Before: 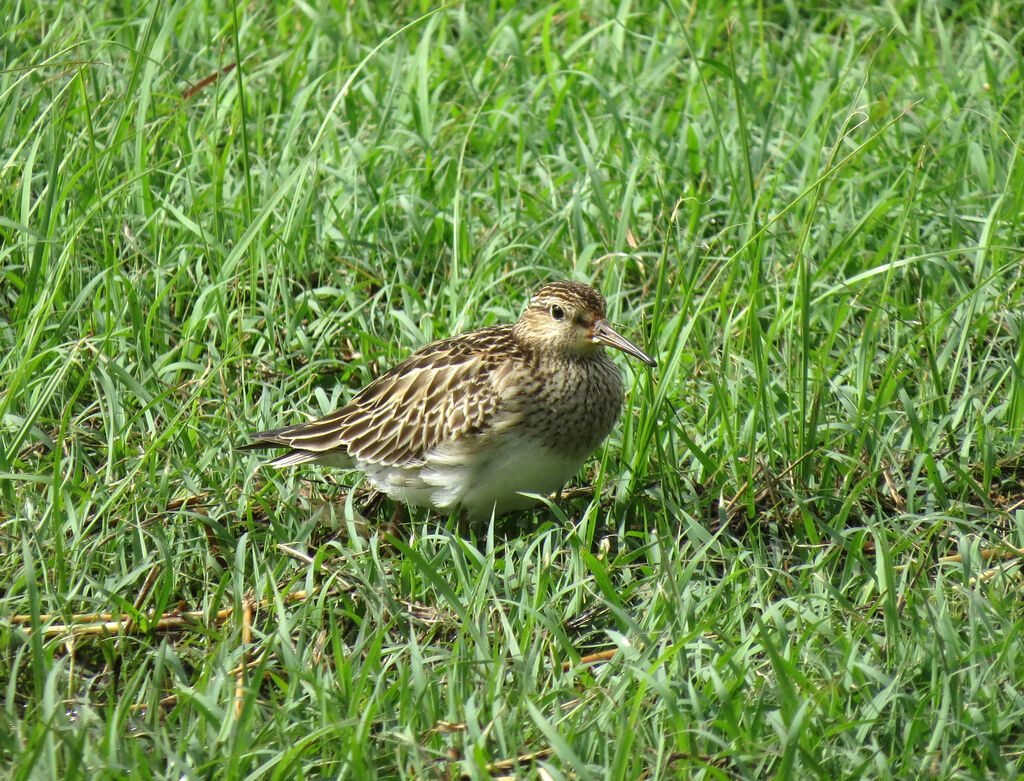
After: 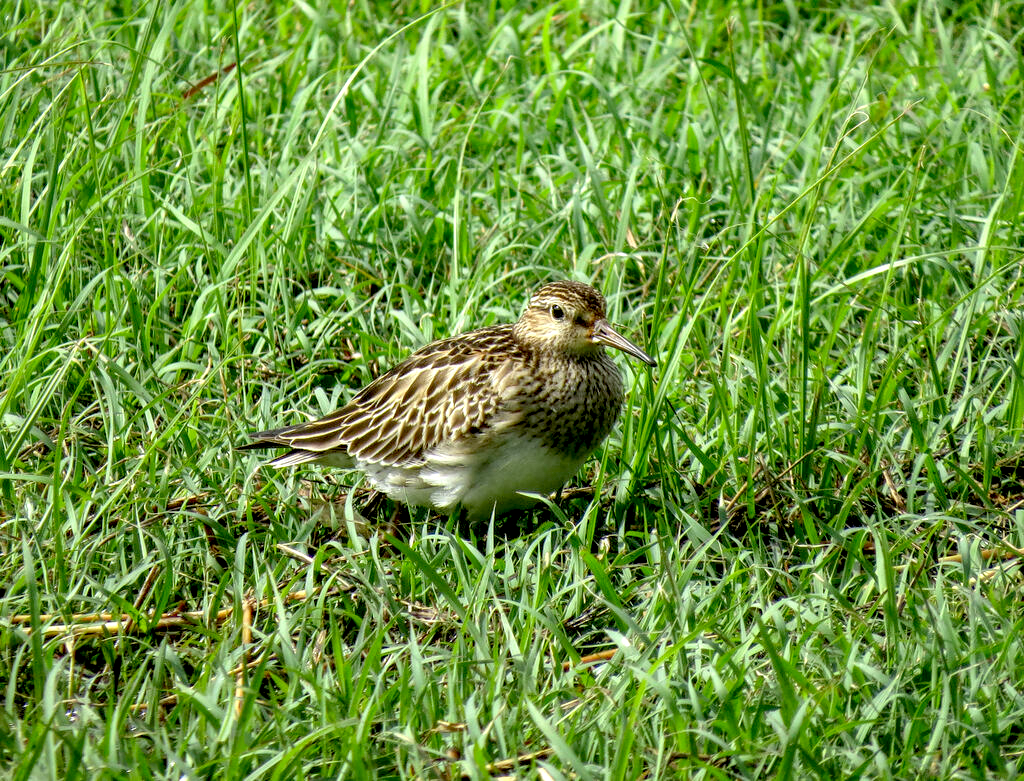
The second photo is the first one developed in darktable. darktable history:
local contrast: on, module defaults
exposure: black level correction 0.025, exposure 0.182 EV, compensate highlight preservation false
